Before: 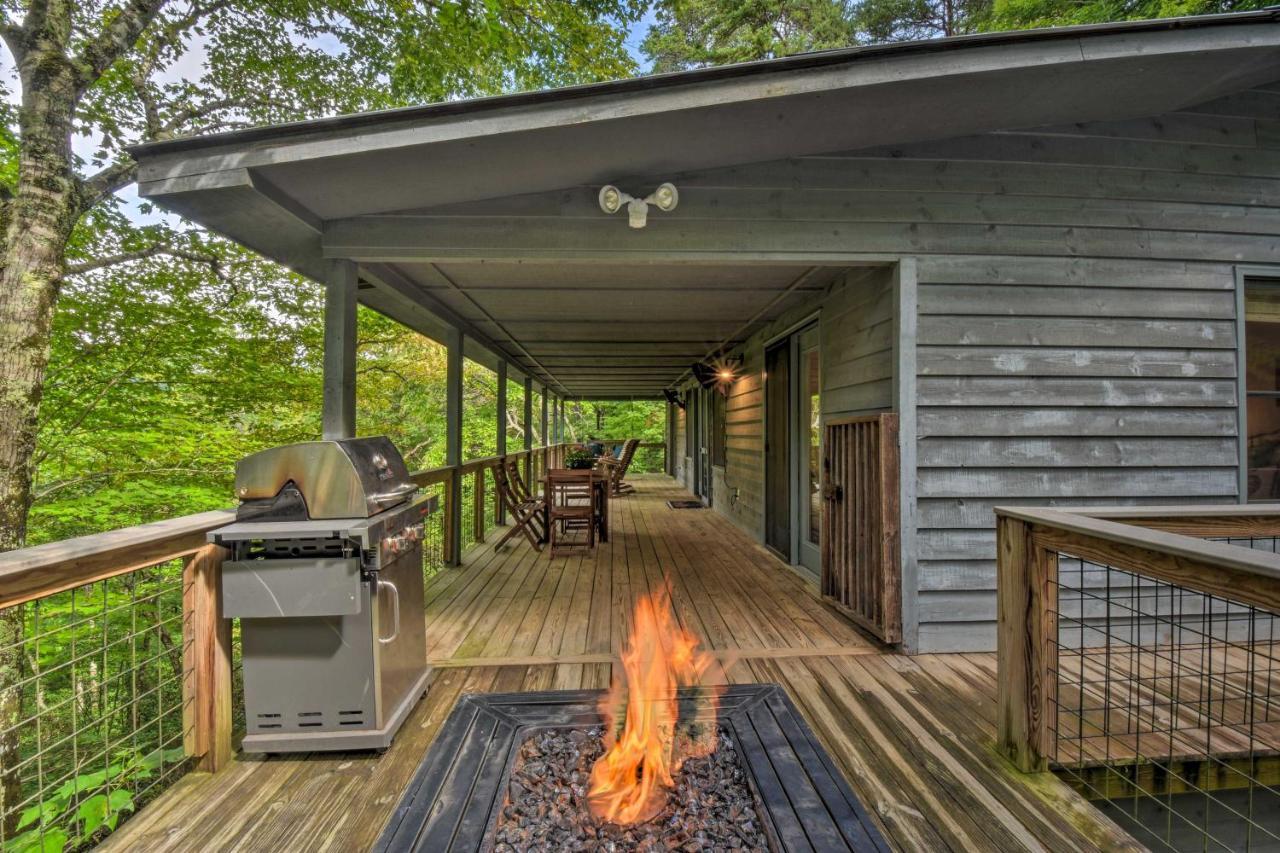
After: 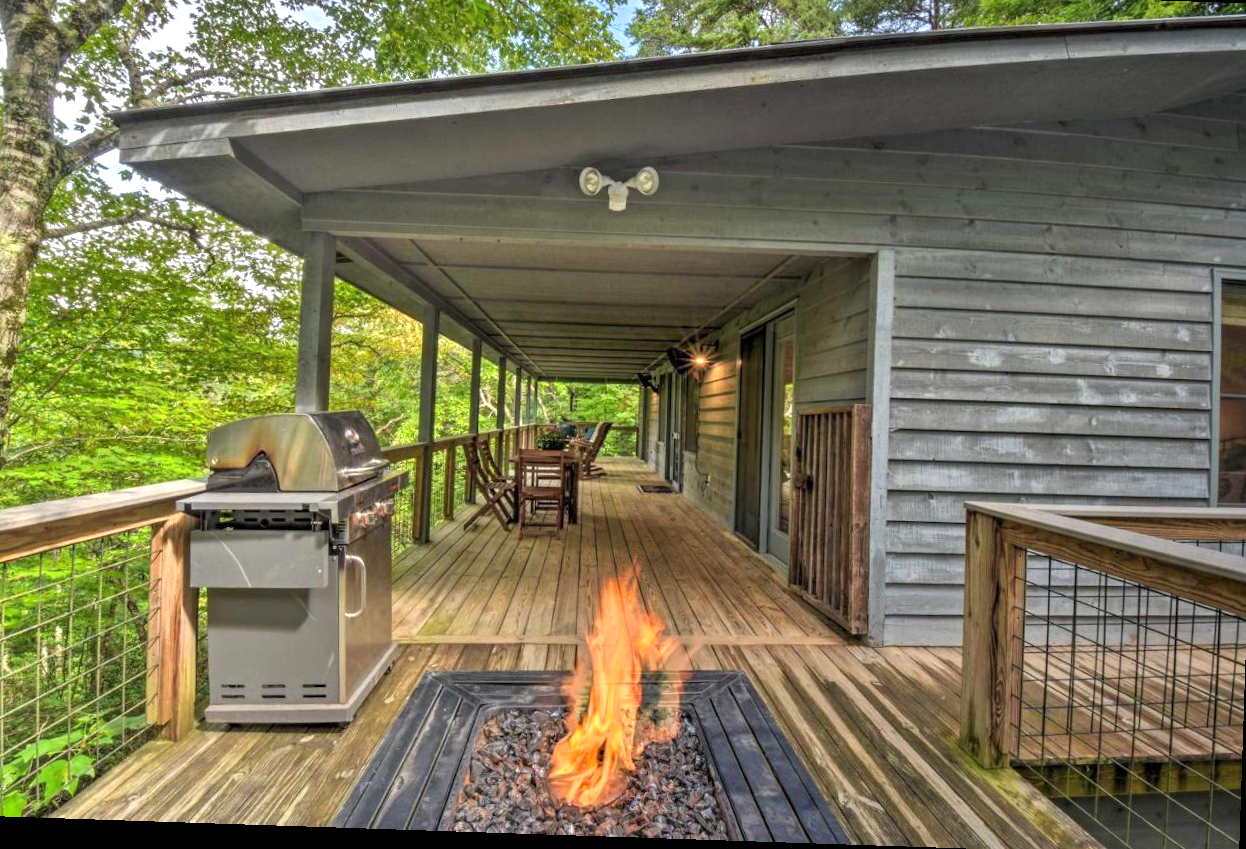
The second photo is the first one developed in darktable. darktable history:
crop and rotate: angle -1.91°, left 3.146%, top 4.309%, right 1.51%, bottom 0.746%
exposure: exposure 0.558 EV, compensate highlight preservation false
